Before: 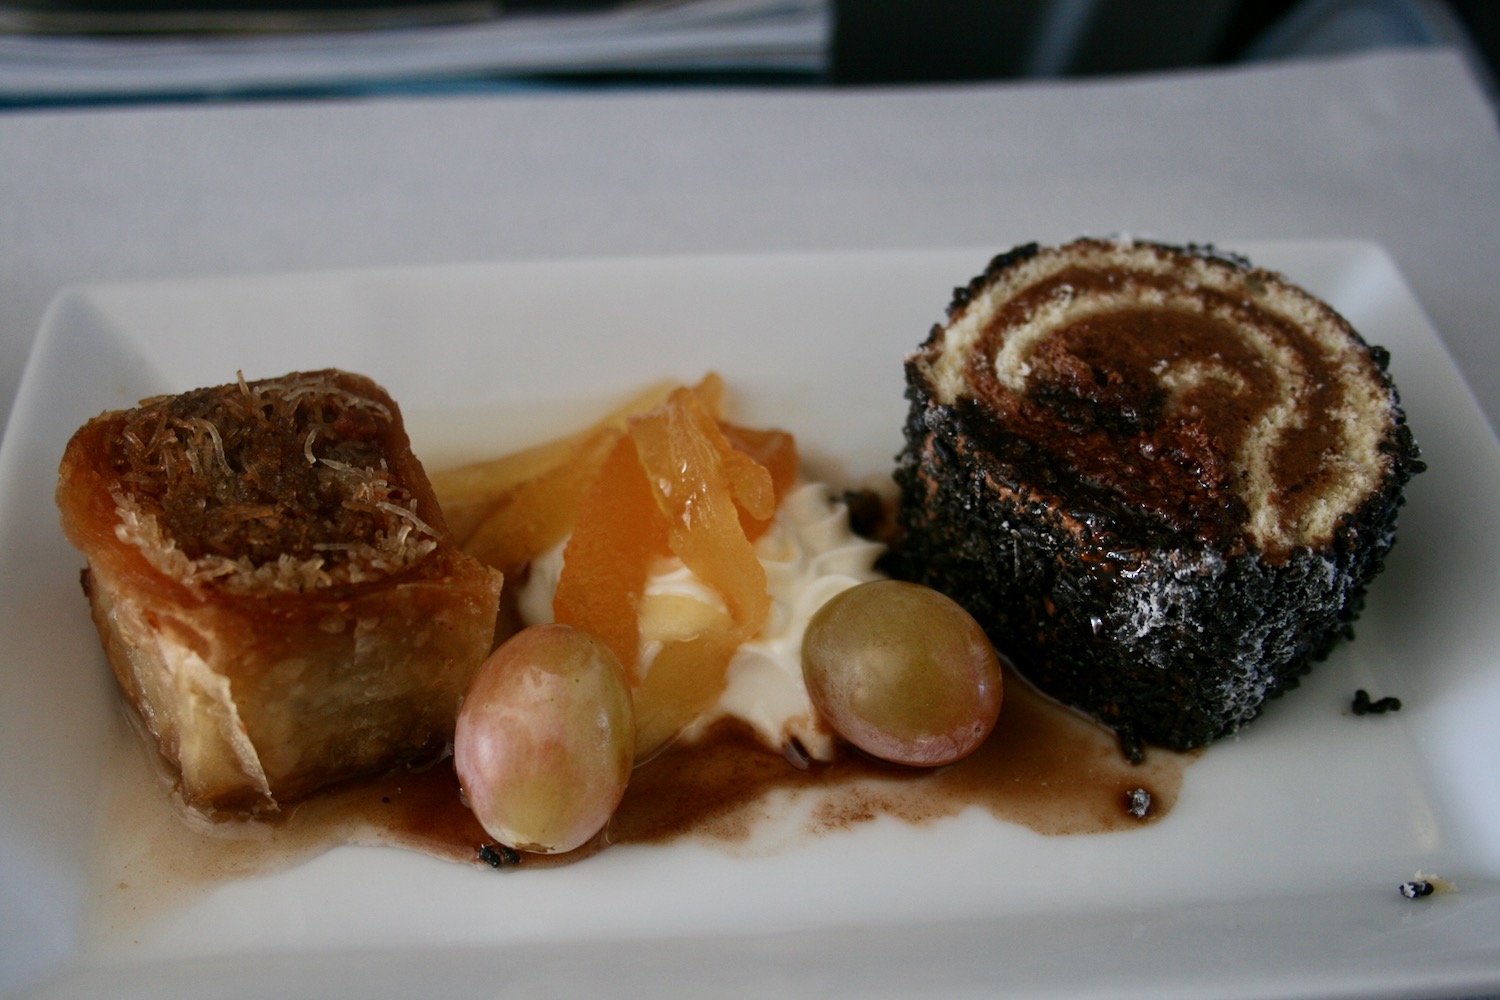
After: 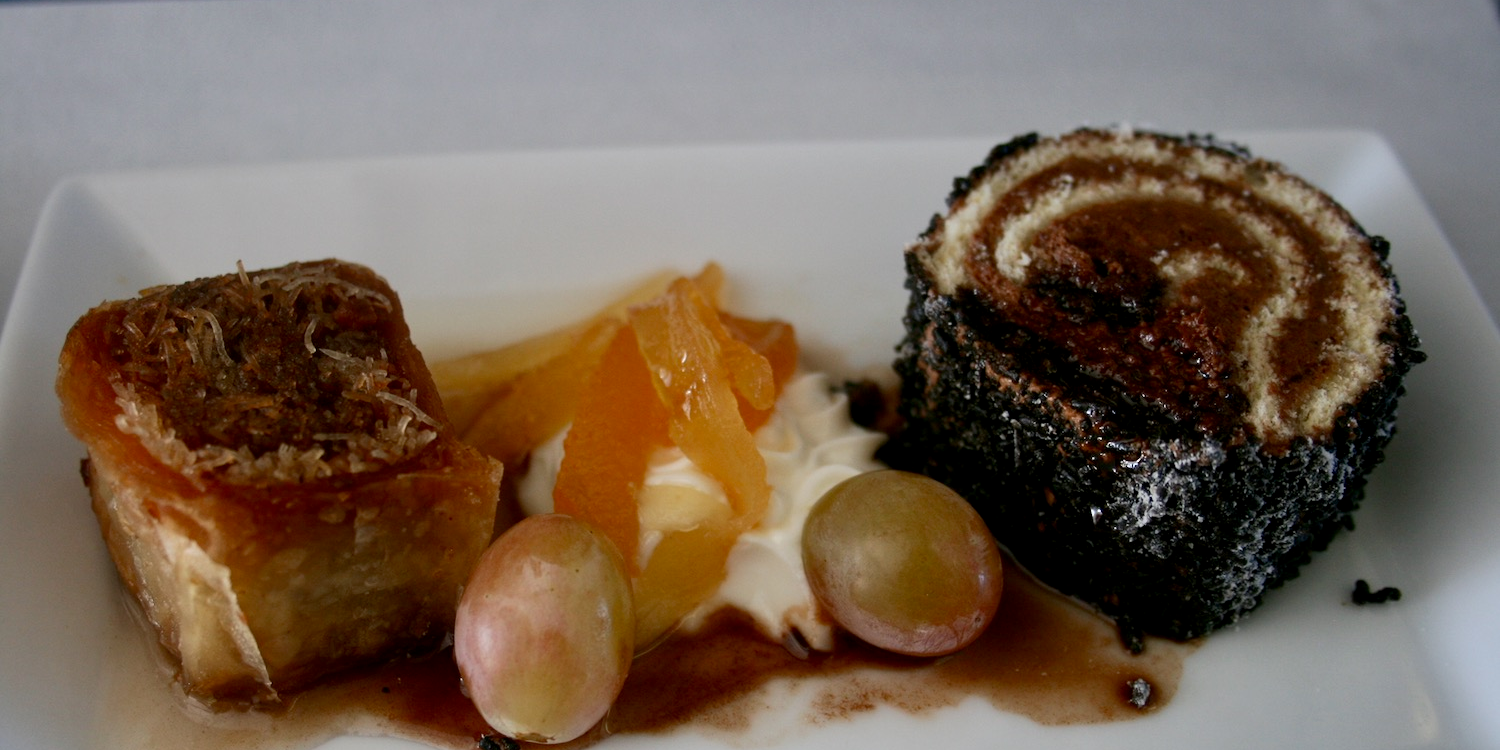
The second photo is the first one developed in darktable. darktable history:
crop: top 11.042%, bottom 13.903%
